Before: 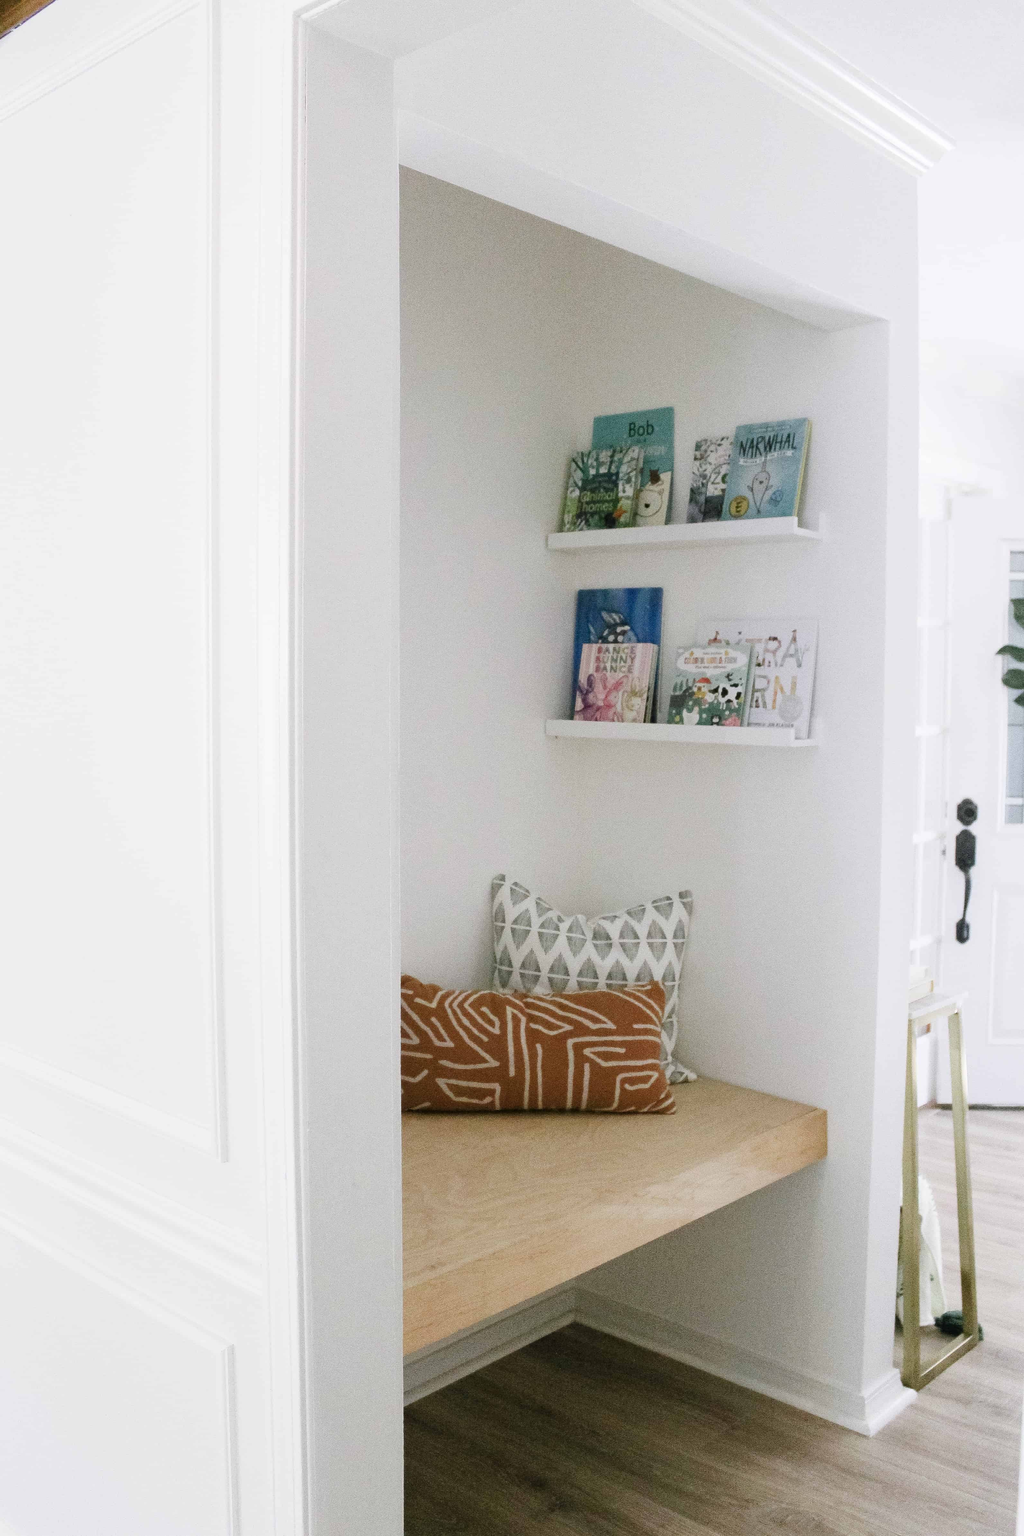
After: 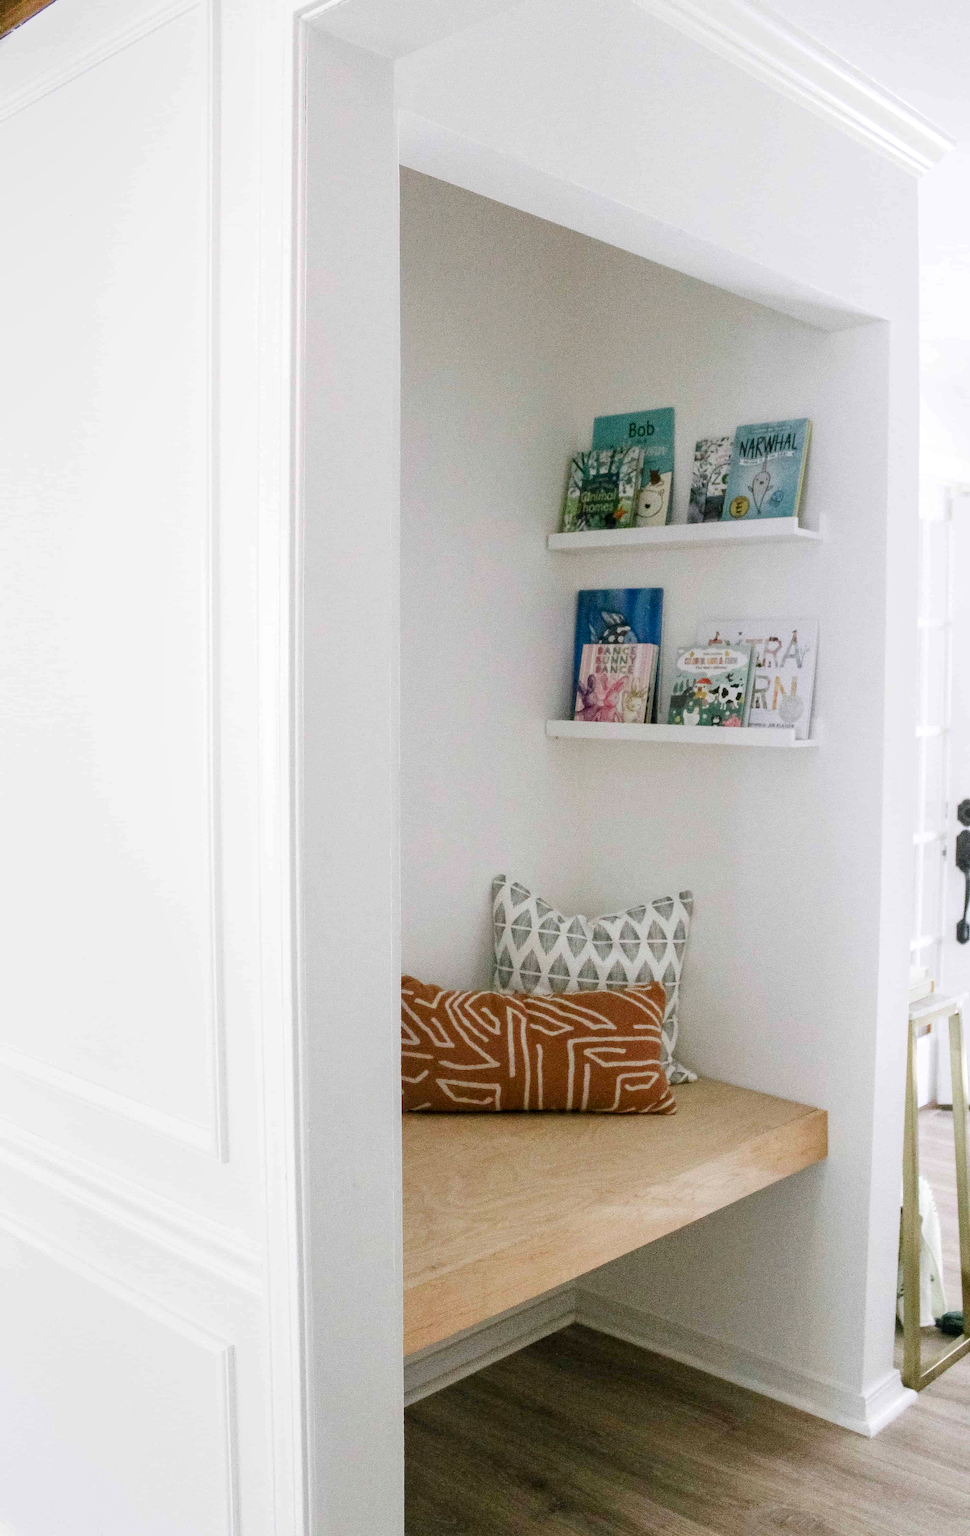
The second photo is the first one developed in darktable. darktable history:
local contrast: on, module defaults
crop and rotate: left 0%, right 5.226%
